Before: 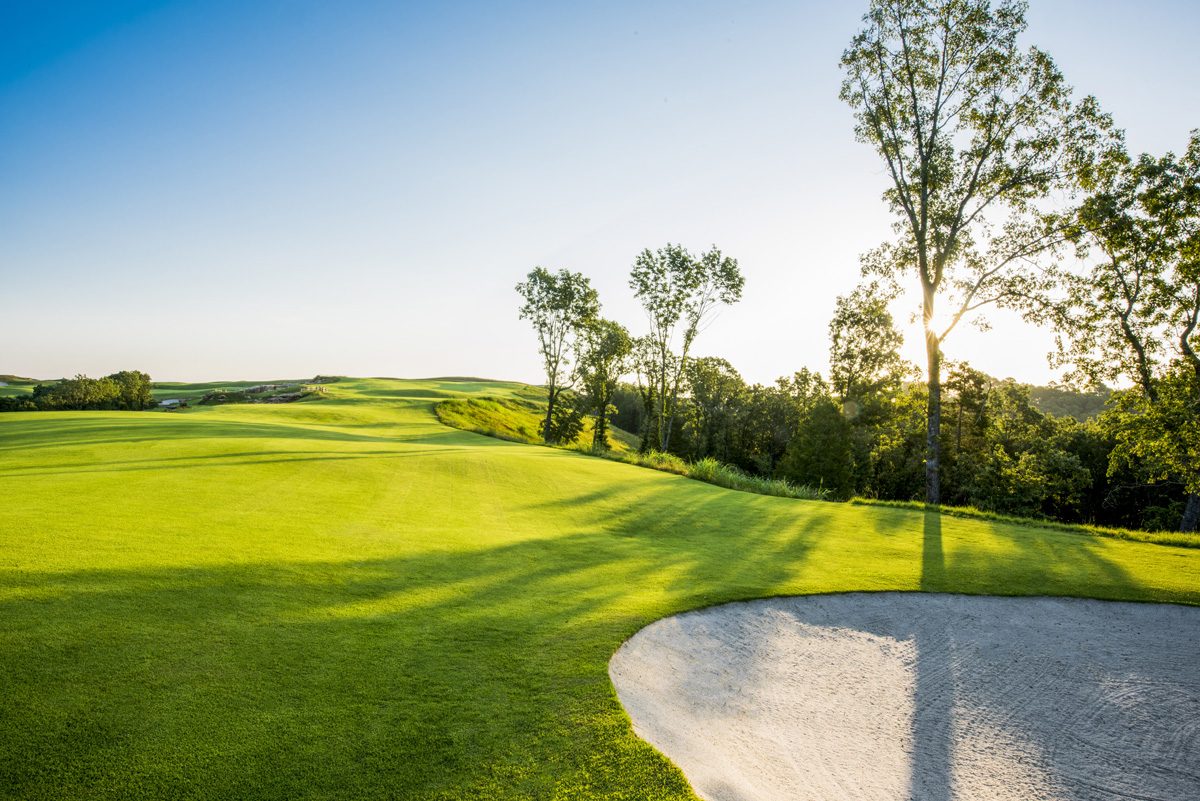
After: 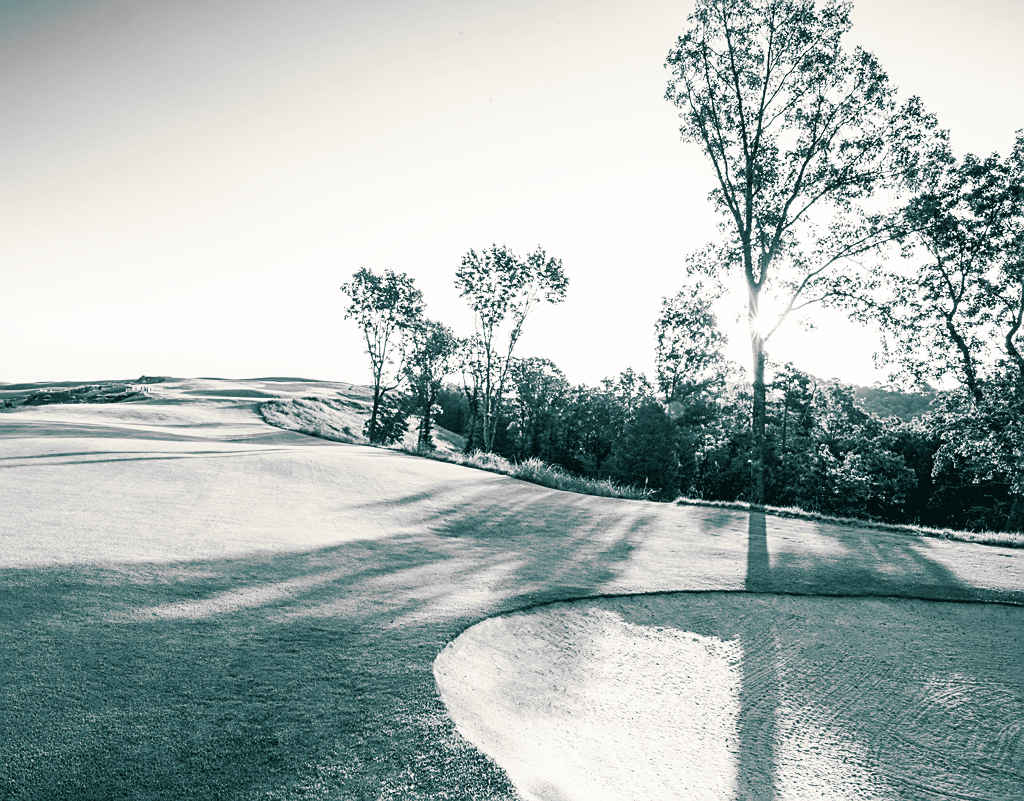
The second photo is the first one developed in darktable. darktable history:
crop and rotate: left 14.584%
tone curve: curves: ch0 [(0, 0) (0.003, 0.01) (0.011, 0.017) (0.025, 0.035) (0.044, 0.068) (0.069, 0.109) (0.1, 0.144) (0.136, 0.185) (0.177, 0.231) (0.224, 0.279) (0.277, 0.346) (0.335, 0.42) (0.399, 0.5) (0.468, 0.603) (0.543, 0.712) (0.623, 0.808) (0.709, 0.883) (0.801, 0.957) (0.898, 0.993) (1, 1)], preserve colors none
split-toning: shadows › hue 186.43°, highlights › hue 49.29°, compress 30.29%
sharpen: on, module defaults
monochrome: on, module defaults
color balance rgb: shadows lift › luminance -10%, shadows lift › chroma 1%, shadows lift › hue 113°, power › luminance -15%, highlights gain › chroma 0.2%, highlights gain › hue 333°, global offset › luminance 0.5%, perceptual saturation grading › global saturation 20%, perceptual saturation grading › highlights -50%, perceptual saturation grading › shadows 25%, contrast -10%
vibrance: on, module defaults
